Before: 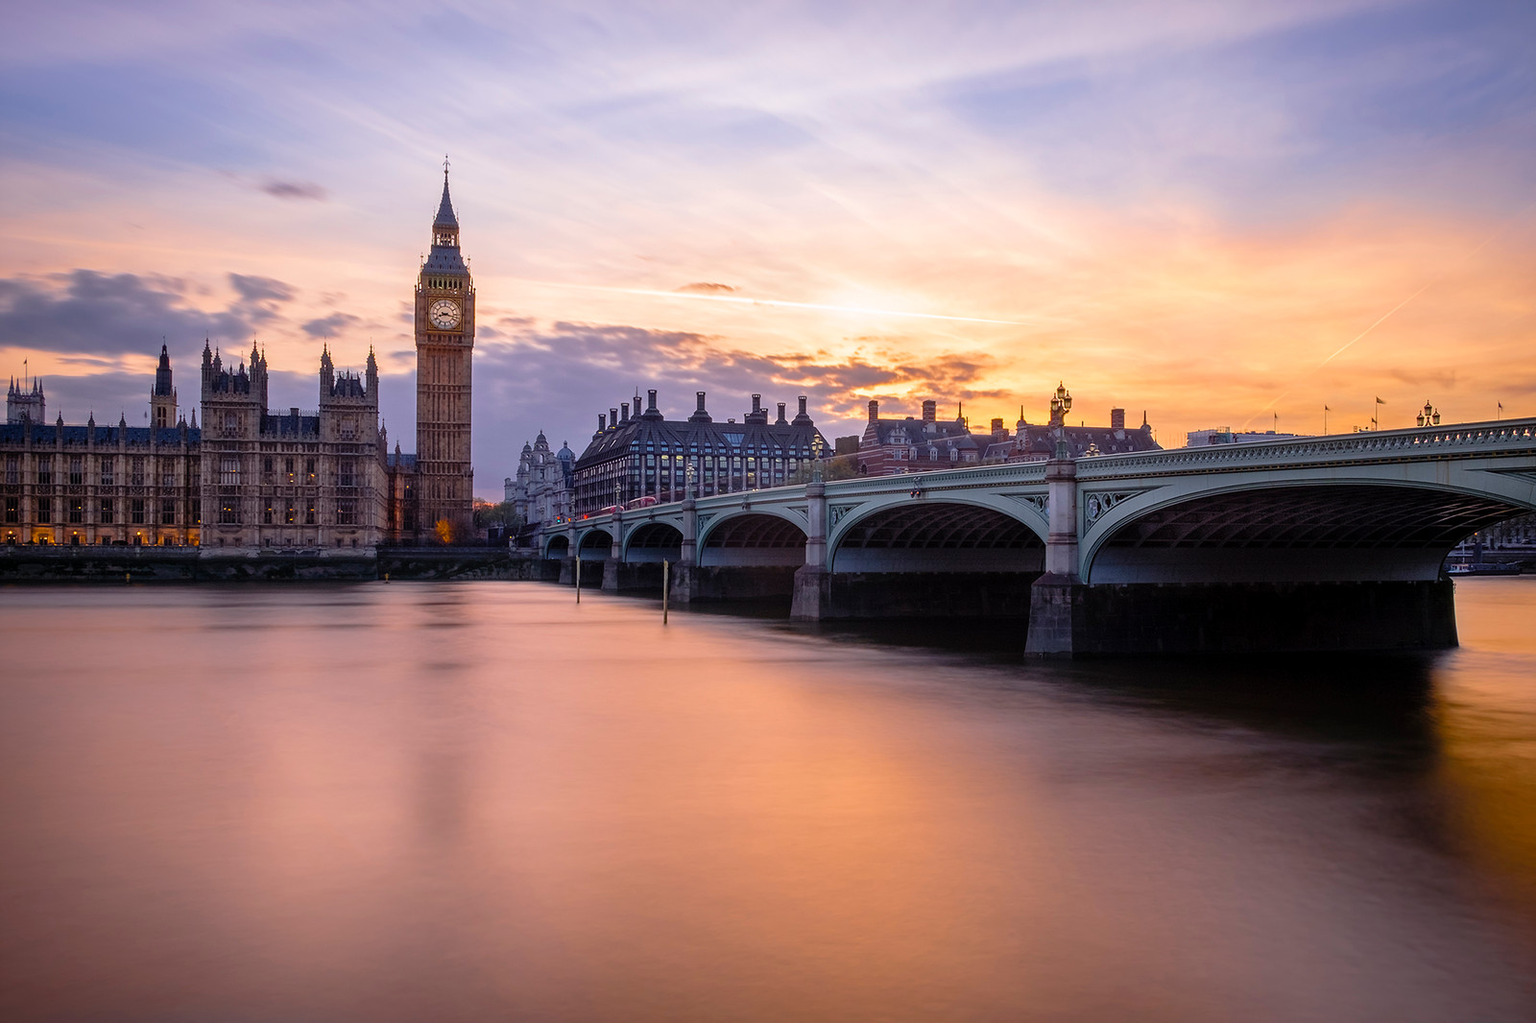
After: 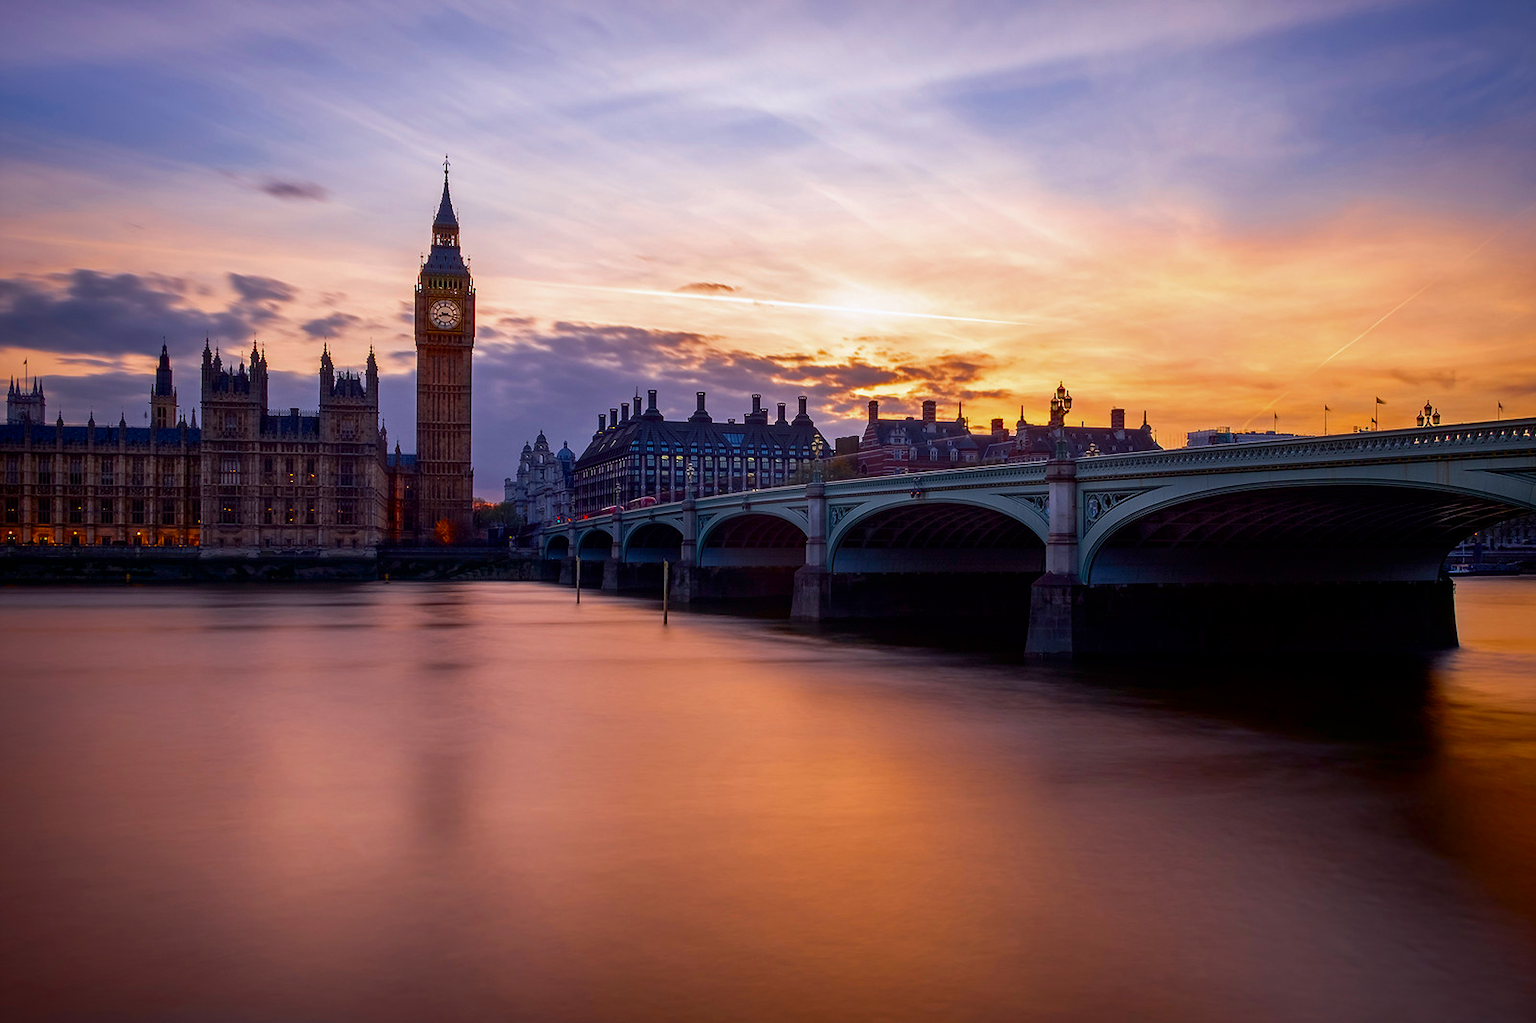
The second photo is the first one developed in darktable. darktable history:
white balance: red 0.988, blue 1.017
contrast brightness saturation: brightness -0.25, saturation 0.2
